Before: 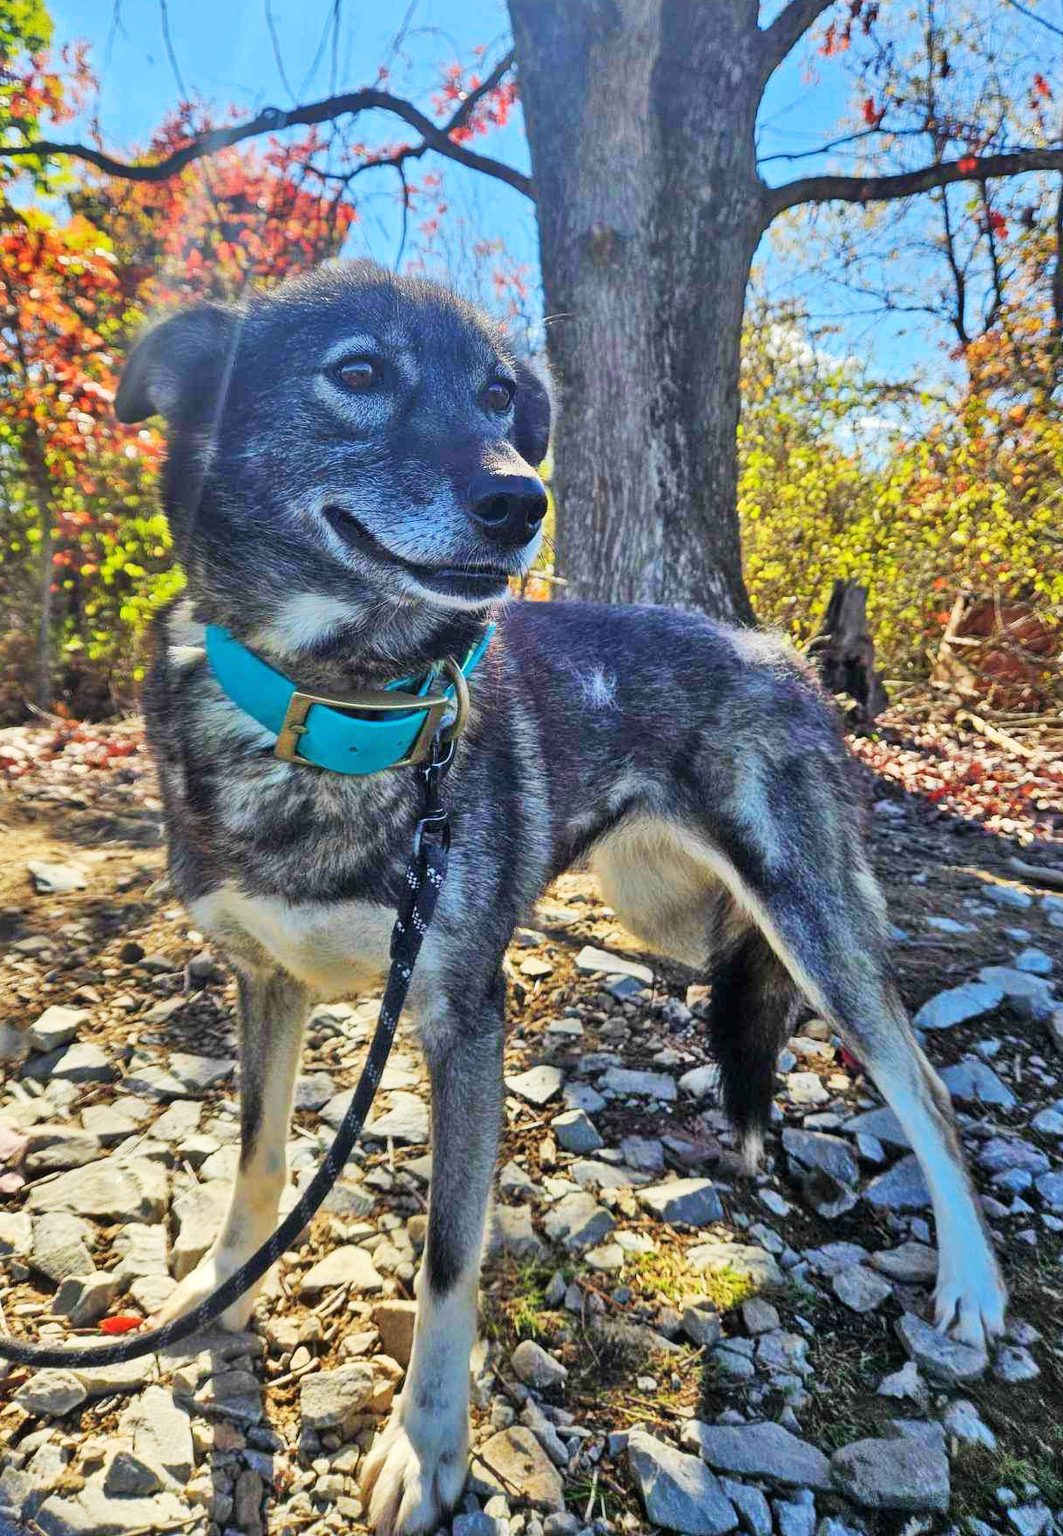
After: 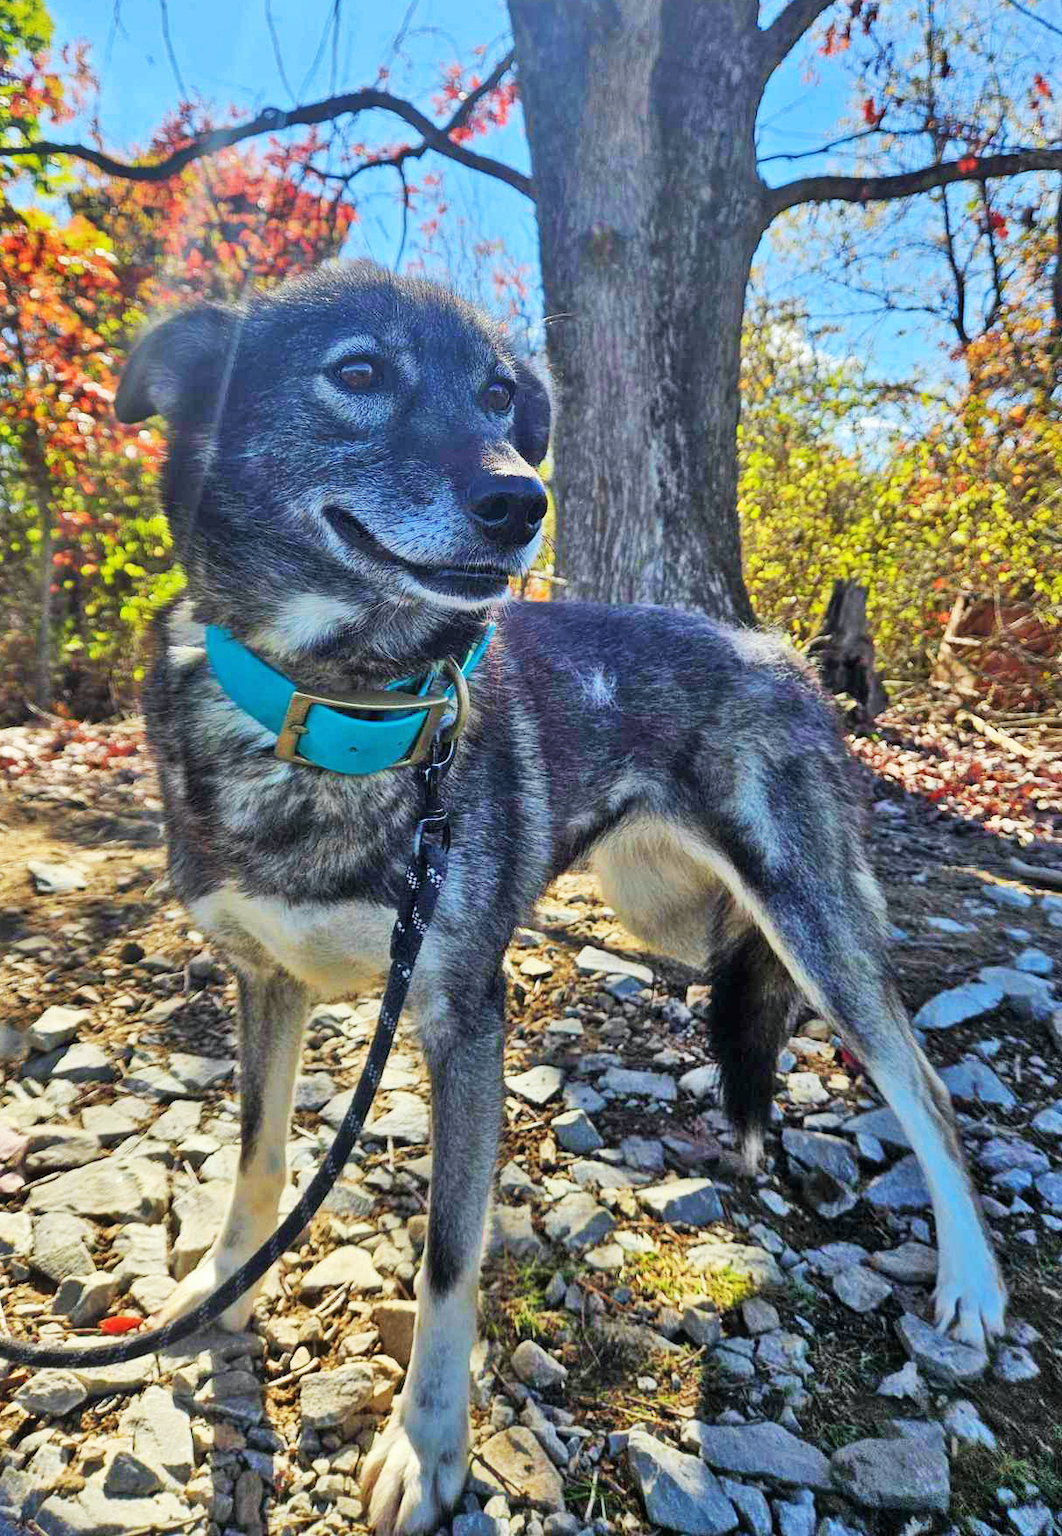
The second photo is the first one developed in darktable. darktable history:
white balance: red 0.986, blue 1.01
tone equalizer: on, module defaults
